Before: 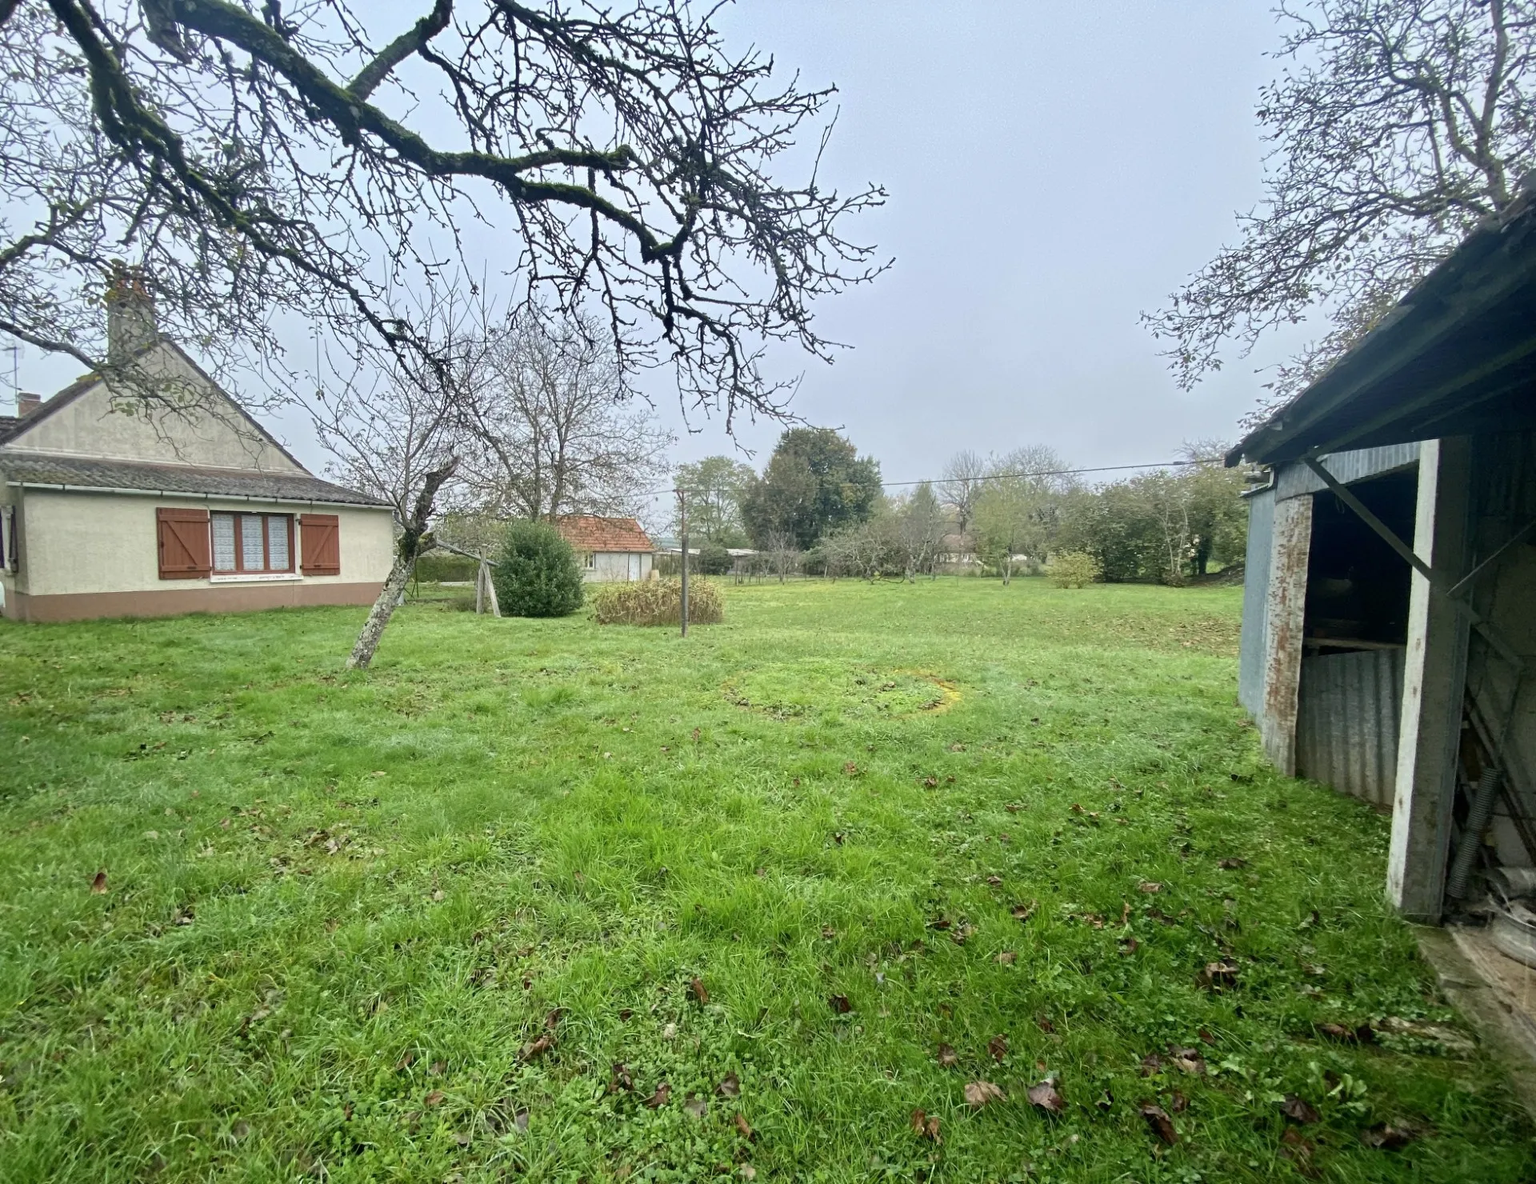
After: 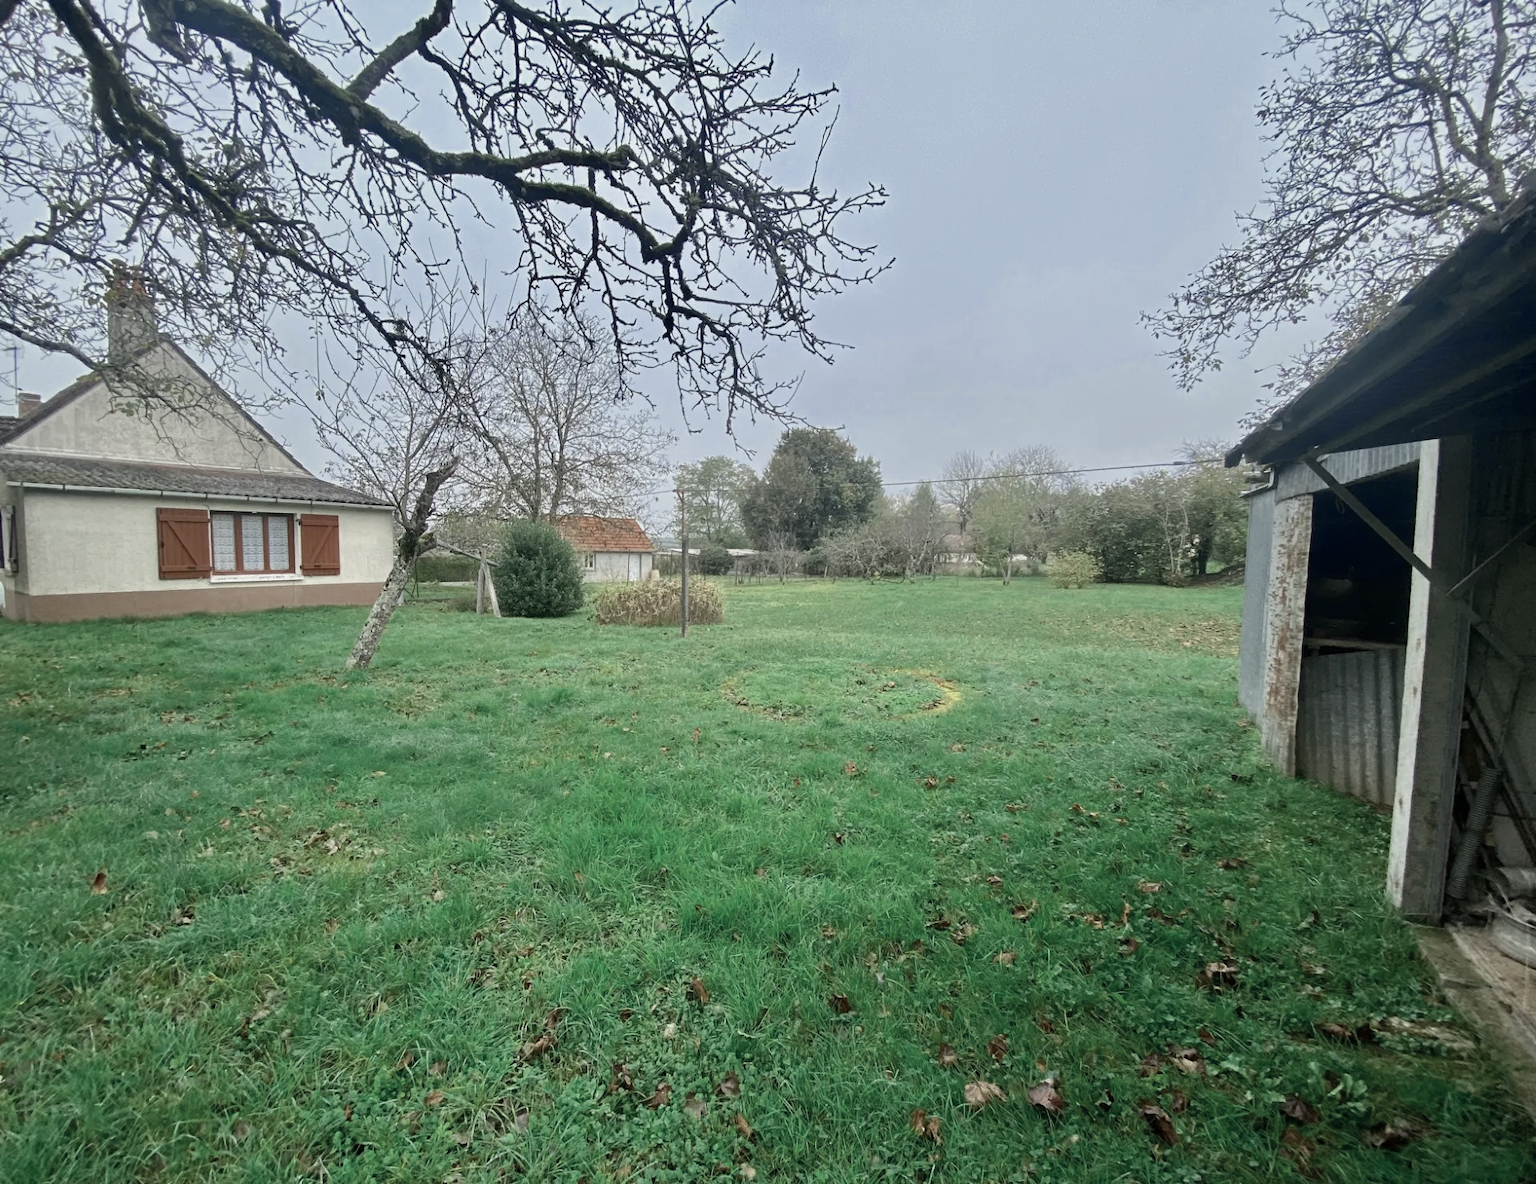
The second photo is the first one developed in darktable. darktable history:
color zones: curves: ch0 [(0, 0.5) (0.125, 0.4) (0.25, 0.5) (0.375, 0.4) (0.5, 0.4) (0.625, 0.35) (0.75, 0.35) (0.875, 0.5)]; ch1 [(0, 0.35) (0.125, 0.45) (0.25, 0.35) (0.375, 0.35) (0.5, 0.35) (0.625, 0.35) (0.75, 0.45) (0.875, 0.35)]; ch2 [(0, 0.6) (0.125, 0.5) (0.25, 0.5) (0.375, 0.6) (0.5, 0.6) (0.625, 0.5) (0.75, 0.5) (0.875, 0.5)], mix 25.5%
